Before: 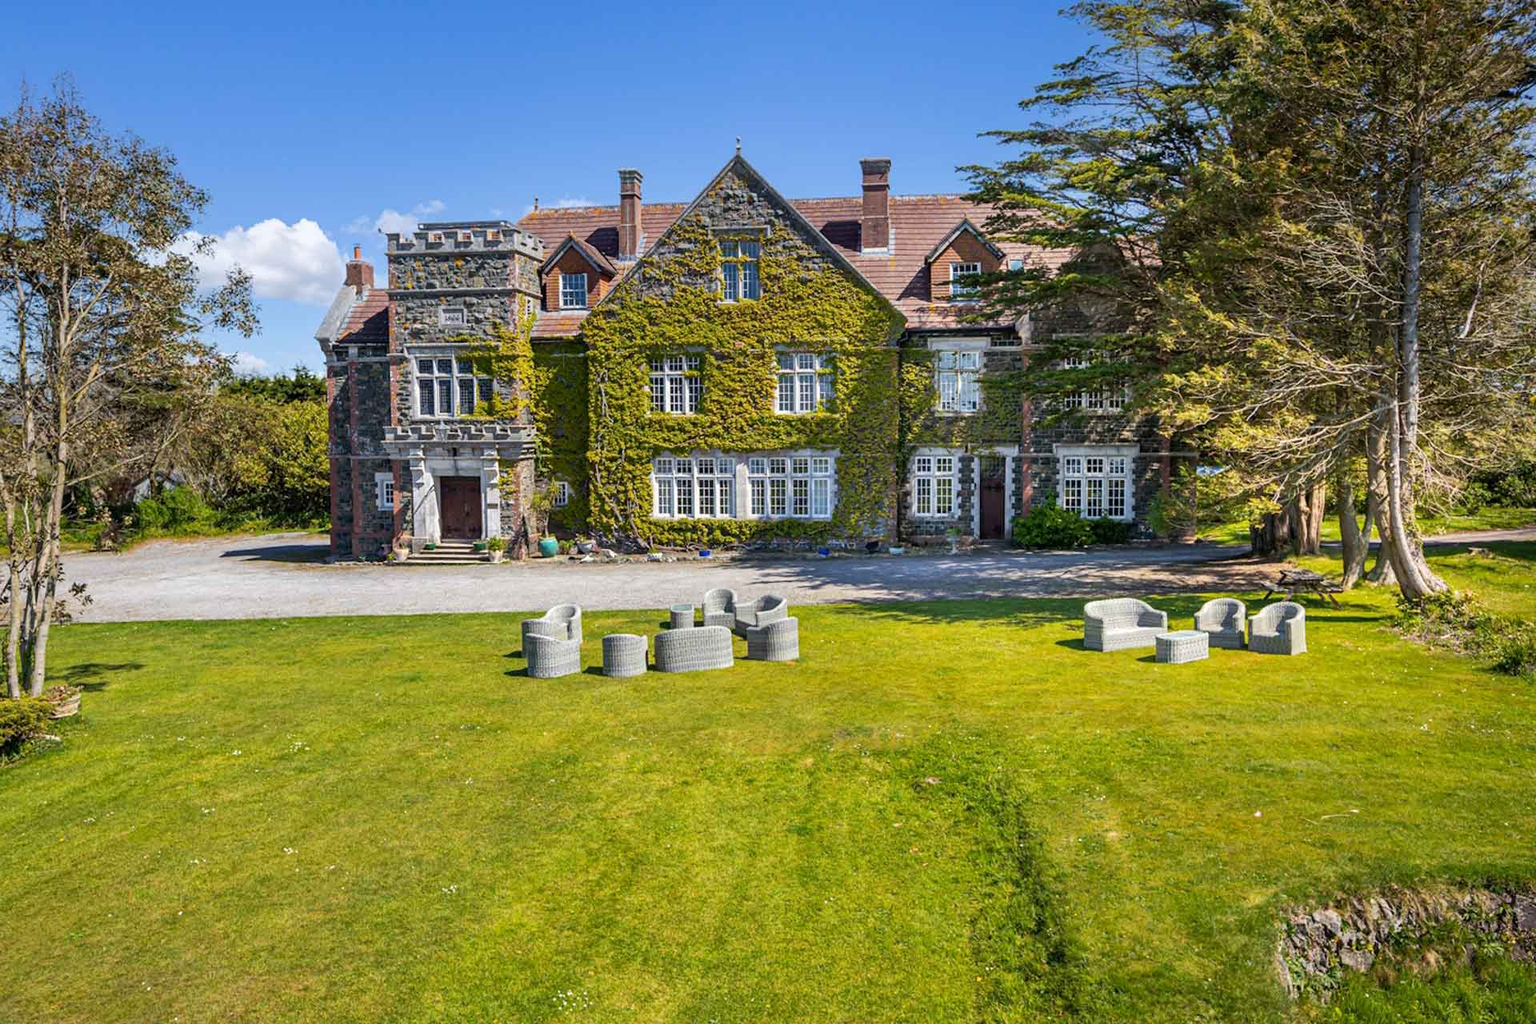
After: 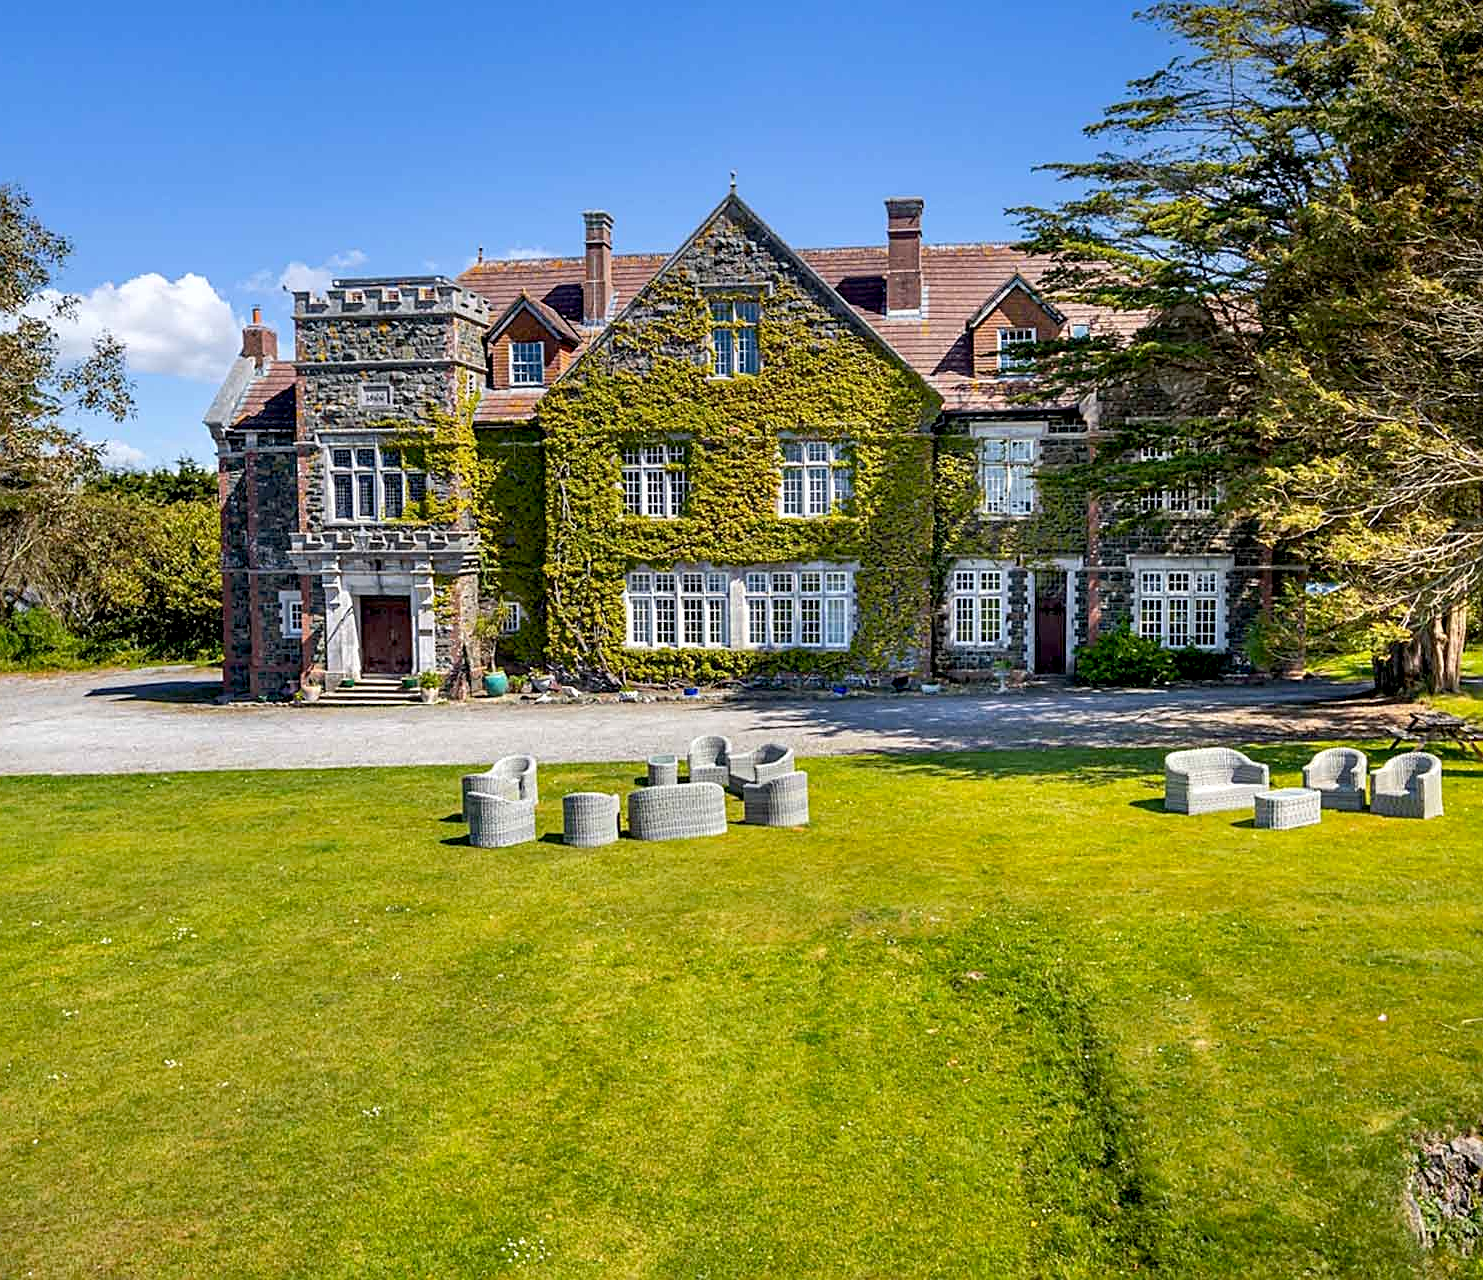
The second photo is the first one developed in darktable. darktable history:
exposure: black level correction 0.009, exposure 0.111 EV, compensate exposure bias true, compensate highlight preservation false
sharpen: on, module defaults
crop: left 9.901%, right 12.846%
